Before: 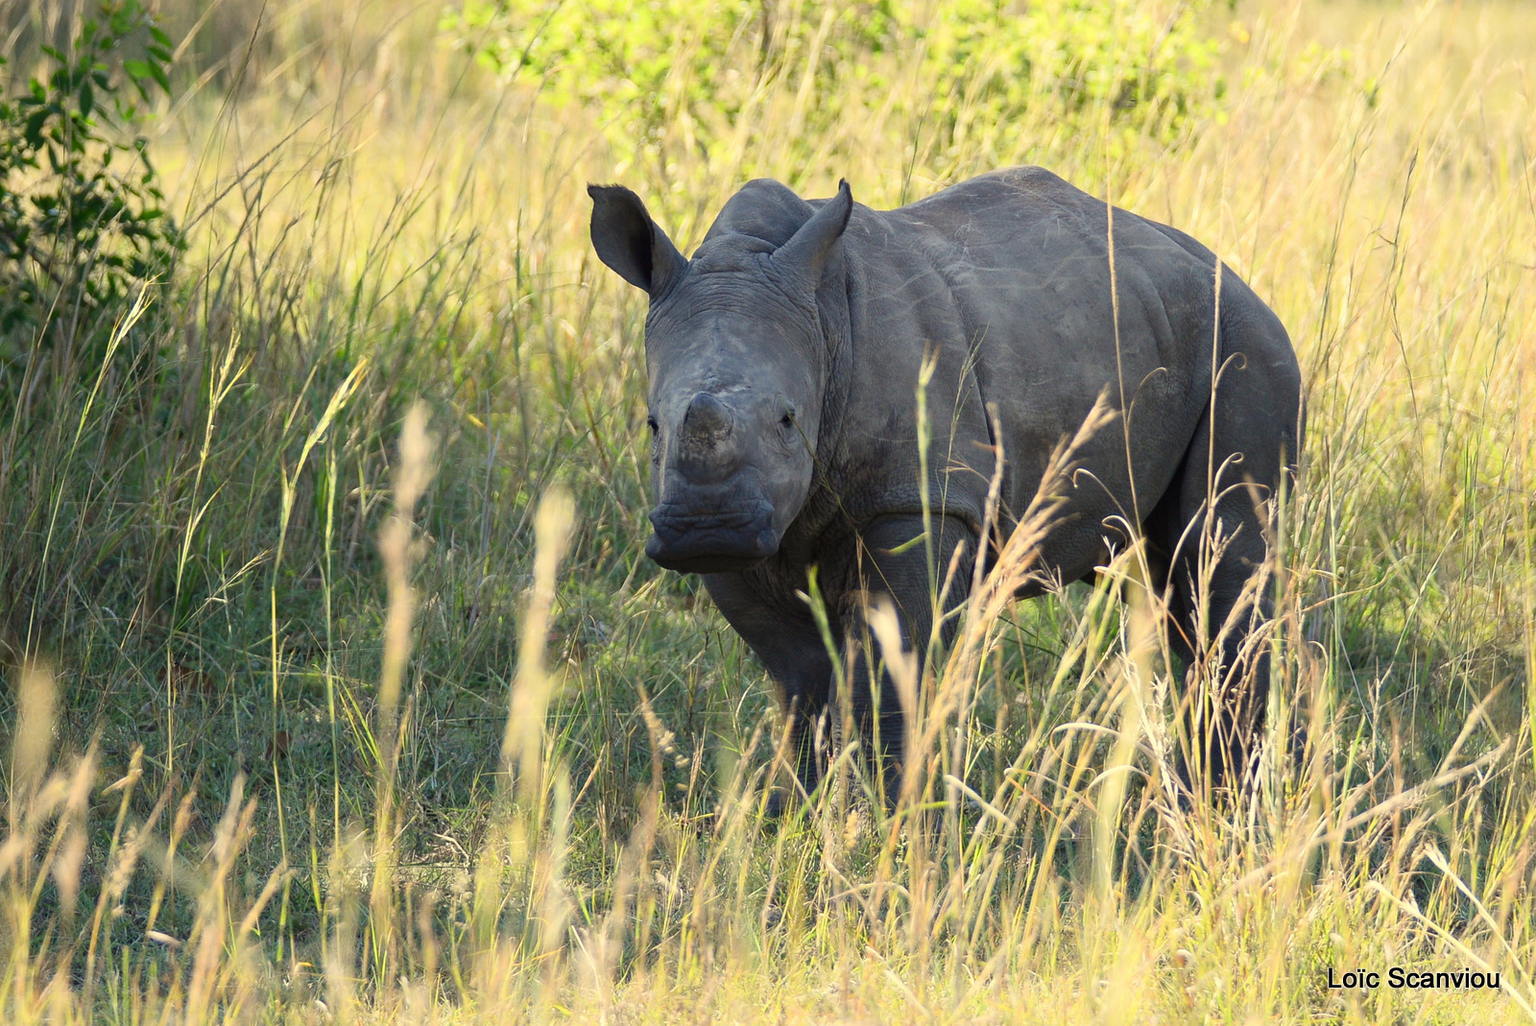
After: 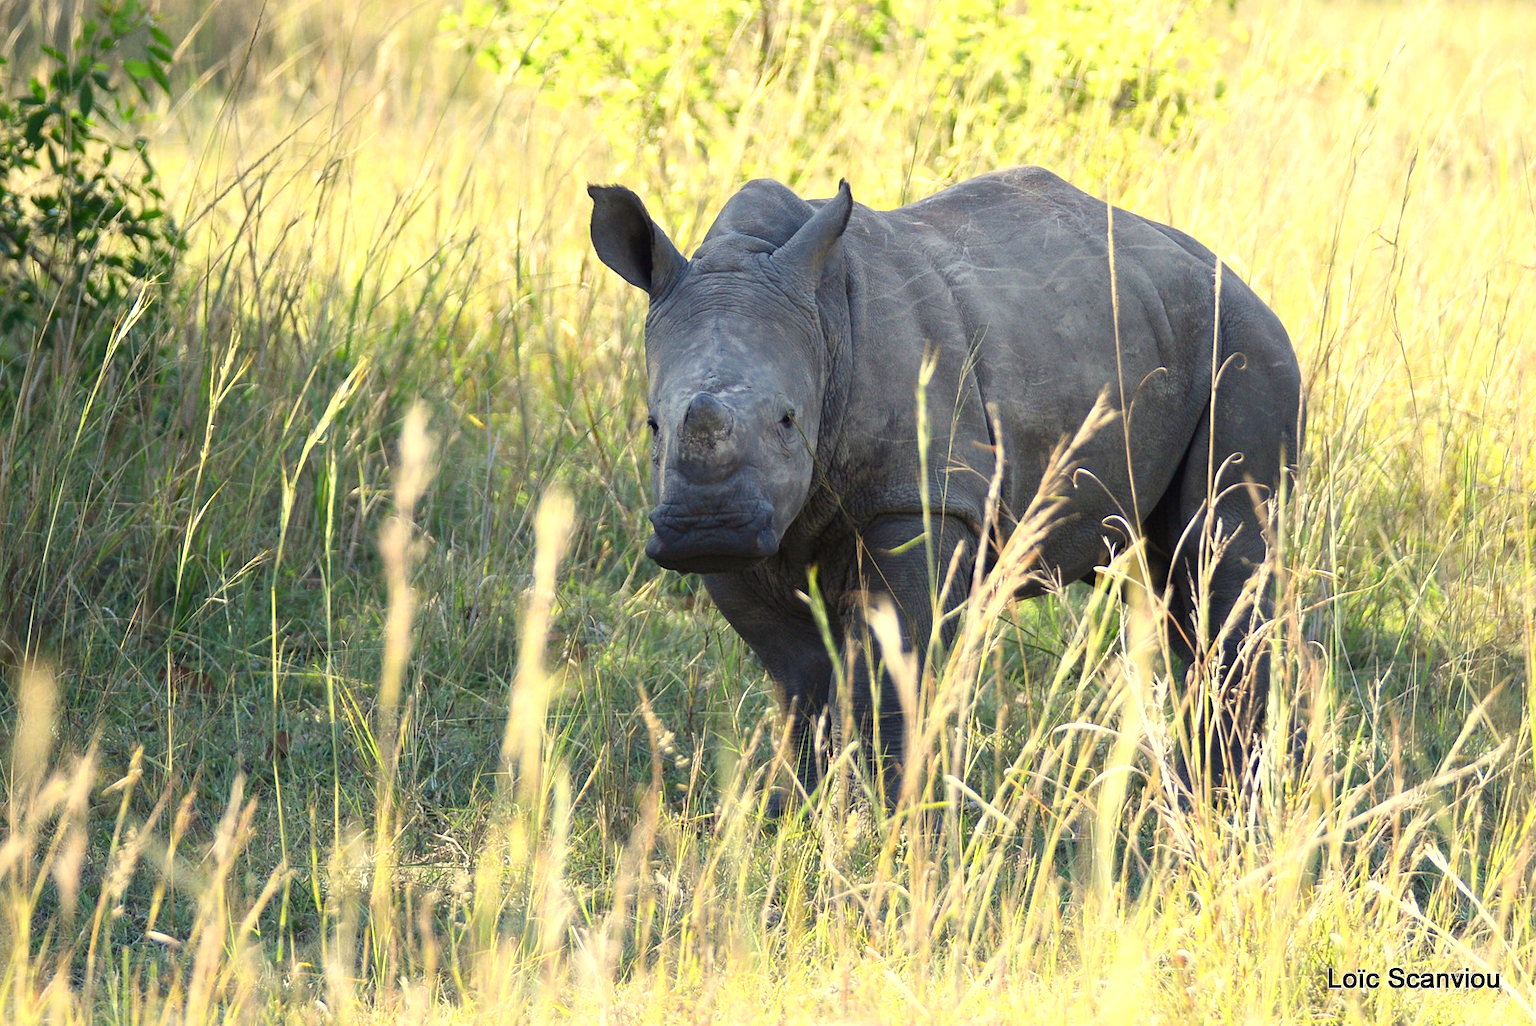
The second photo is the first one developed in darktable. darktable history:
exposure: exposure 0.448 EV, compensate highlight preservation false
